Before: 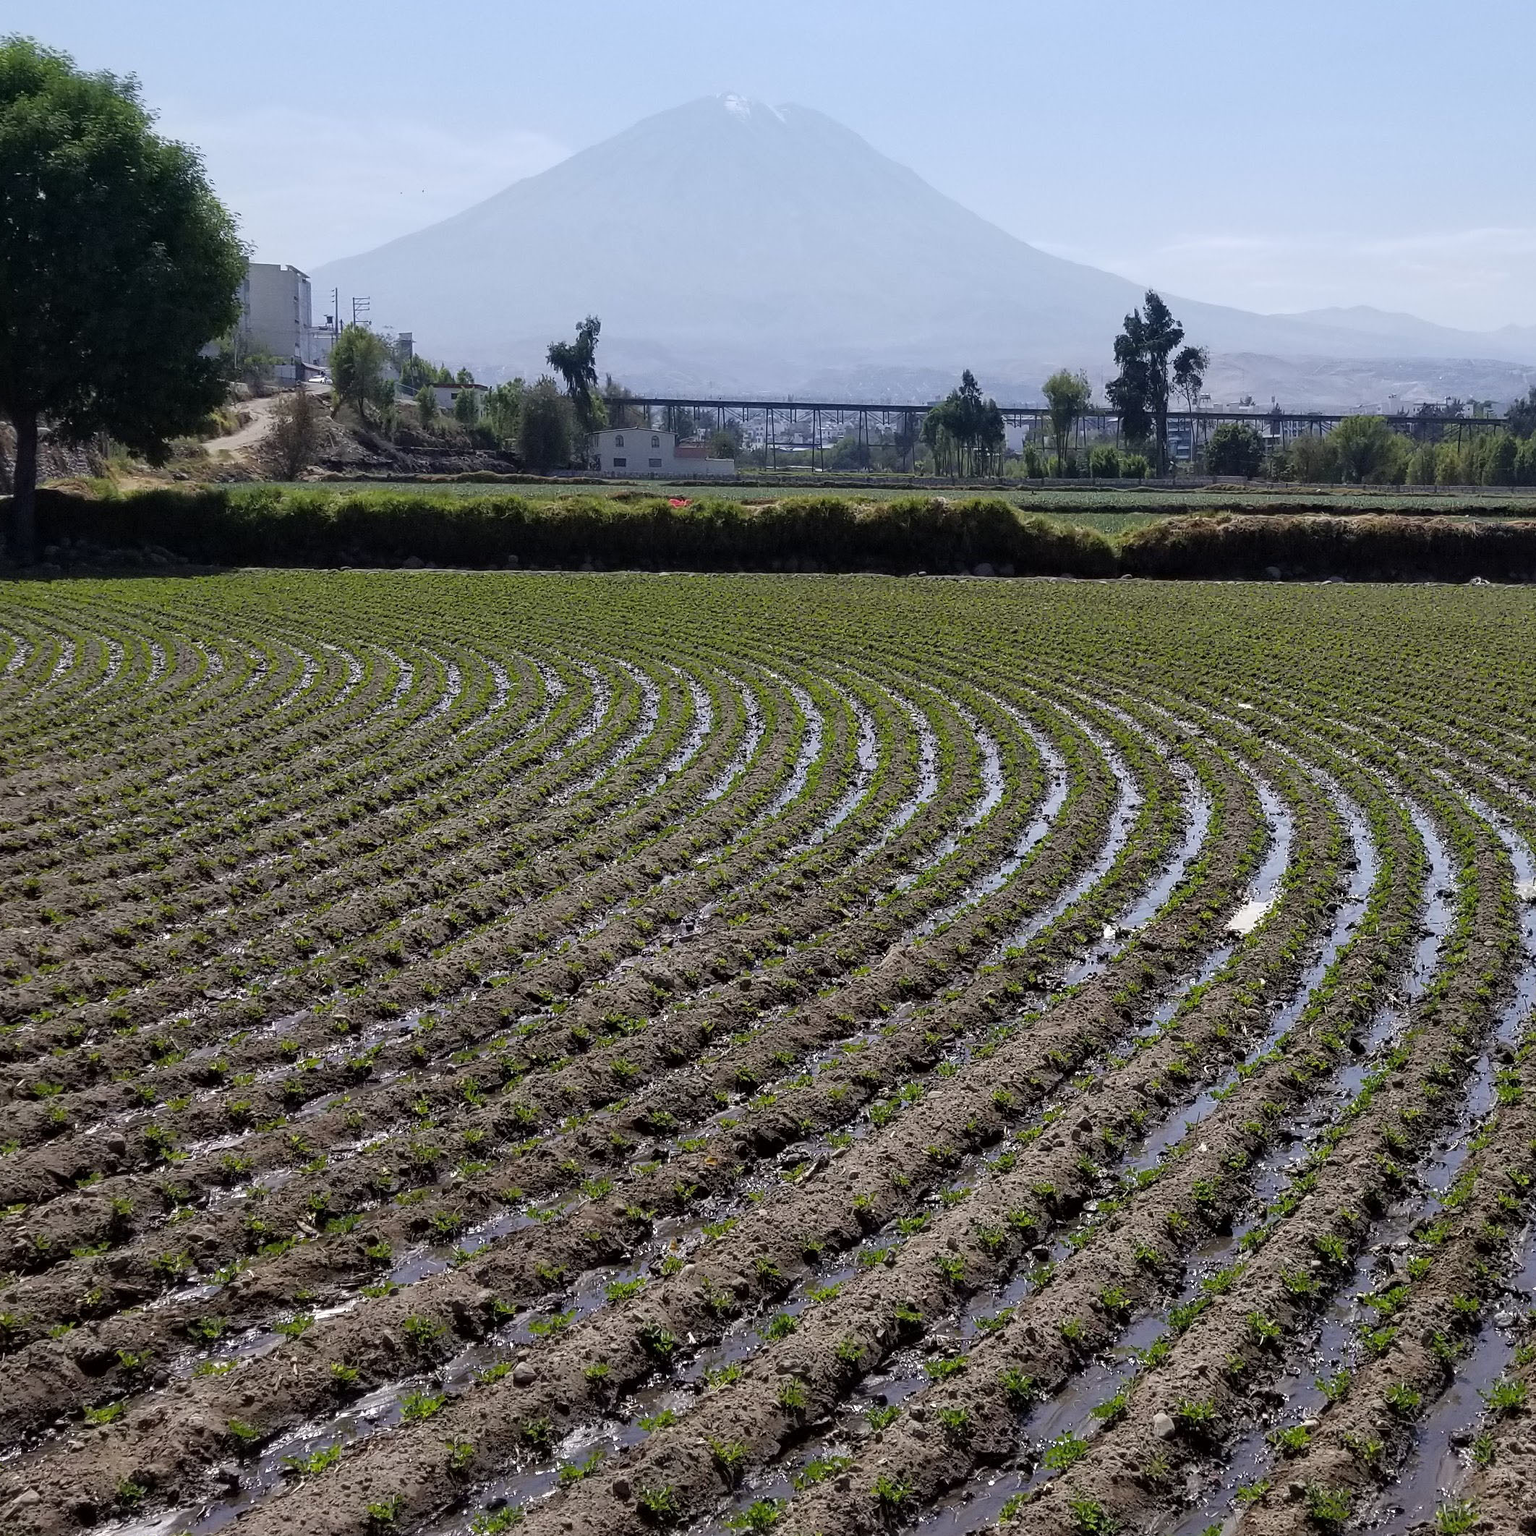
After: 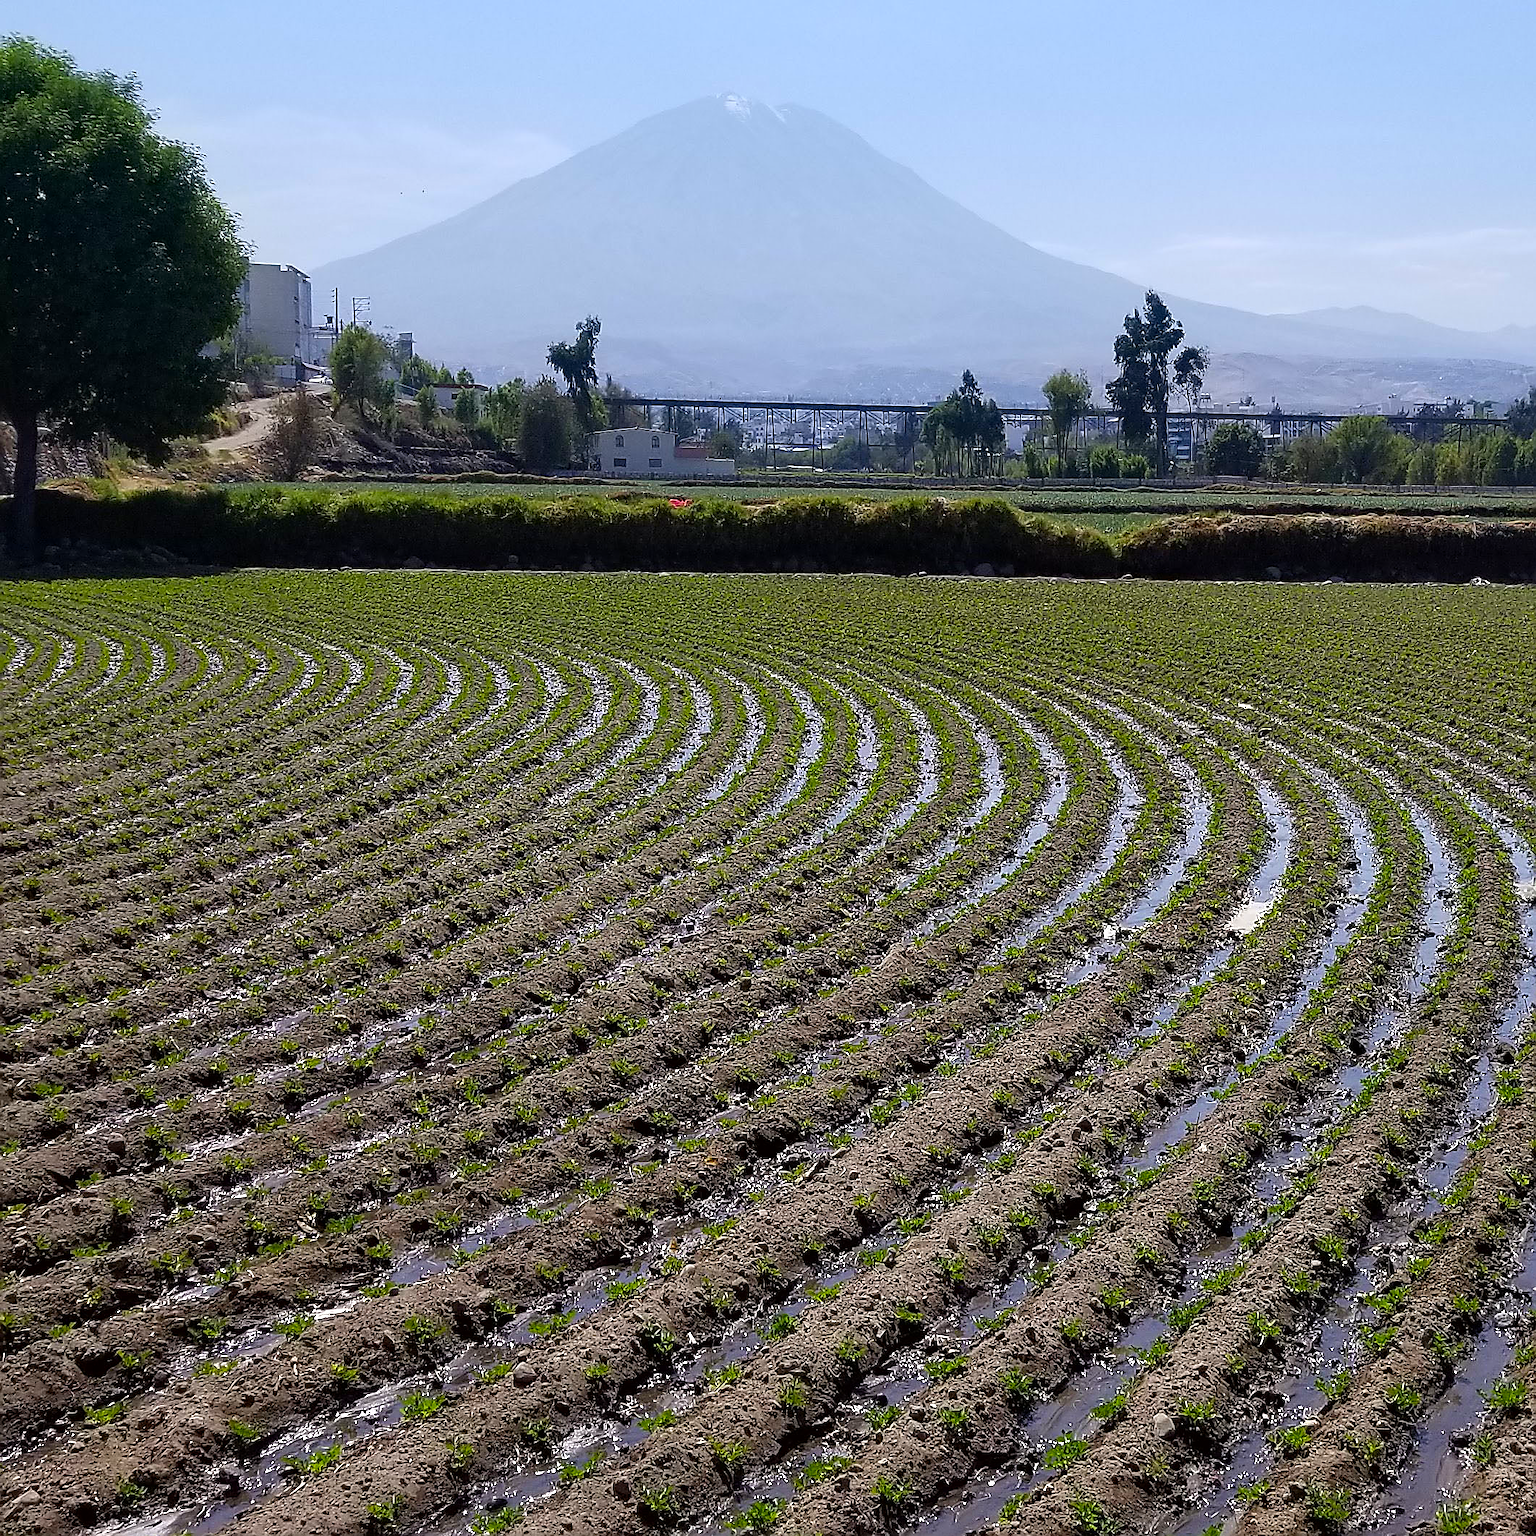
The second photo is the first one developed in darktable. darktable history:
levels: black 0.049%
contrast brightness saturation: brightness -0.027, saturation 0.36
sharpen: radius 1.38, amount 1.267, threshold 0.836
